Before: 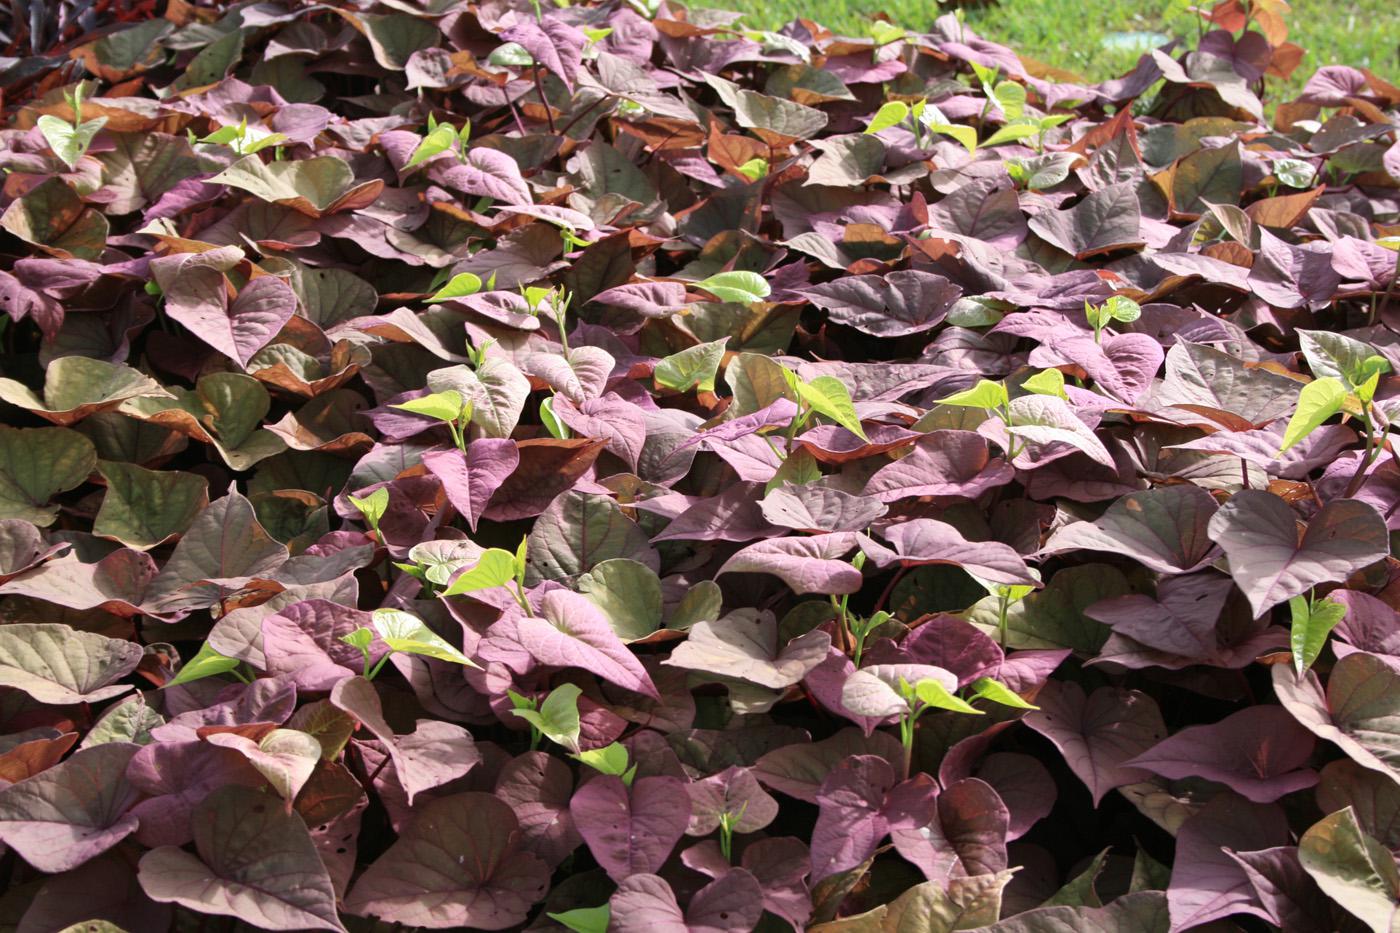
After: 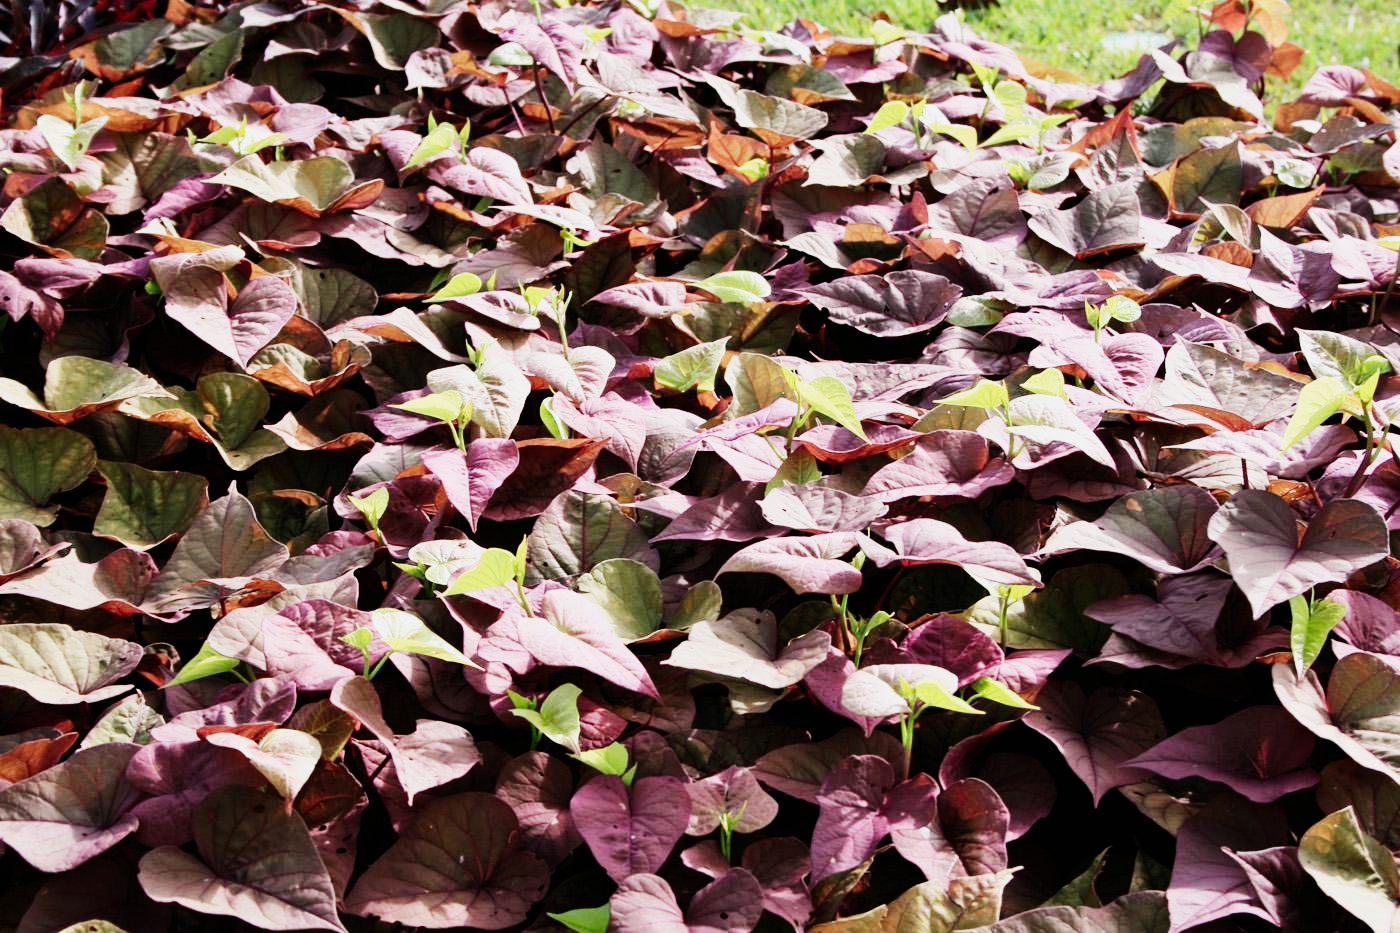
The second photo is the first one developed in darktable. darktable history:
contrast brightness saturation: saturation -0.05
sigmoid: contrast 2, skew -0.2, preserve hue 0%, red attenuation 0.1, red rotation 0.035, green attenuation 0.1, green rotation -0.017, blue attenuation 0.15, blue rotation -0.052, base primaries Rec2020
exposure: black level correction 0, exposure 0.5 EV, compensate highlight preservation false
